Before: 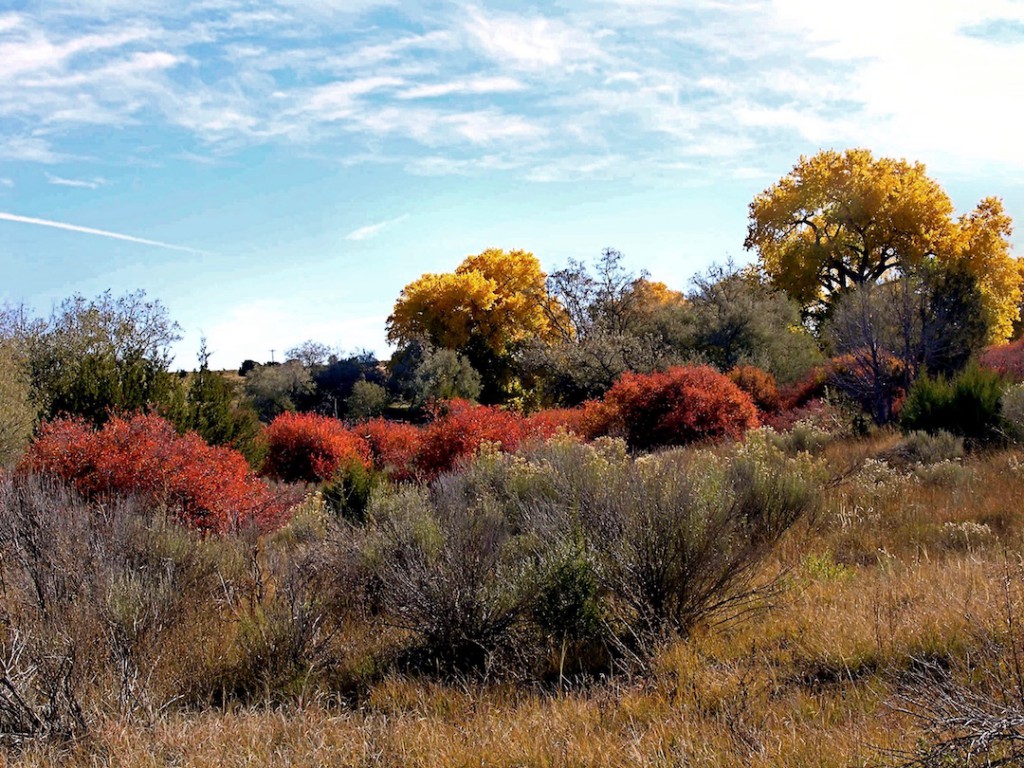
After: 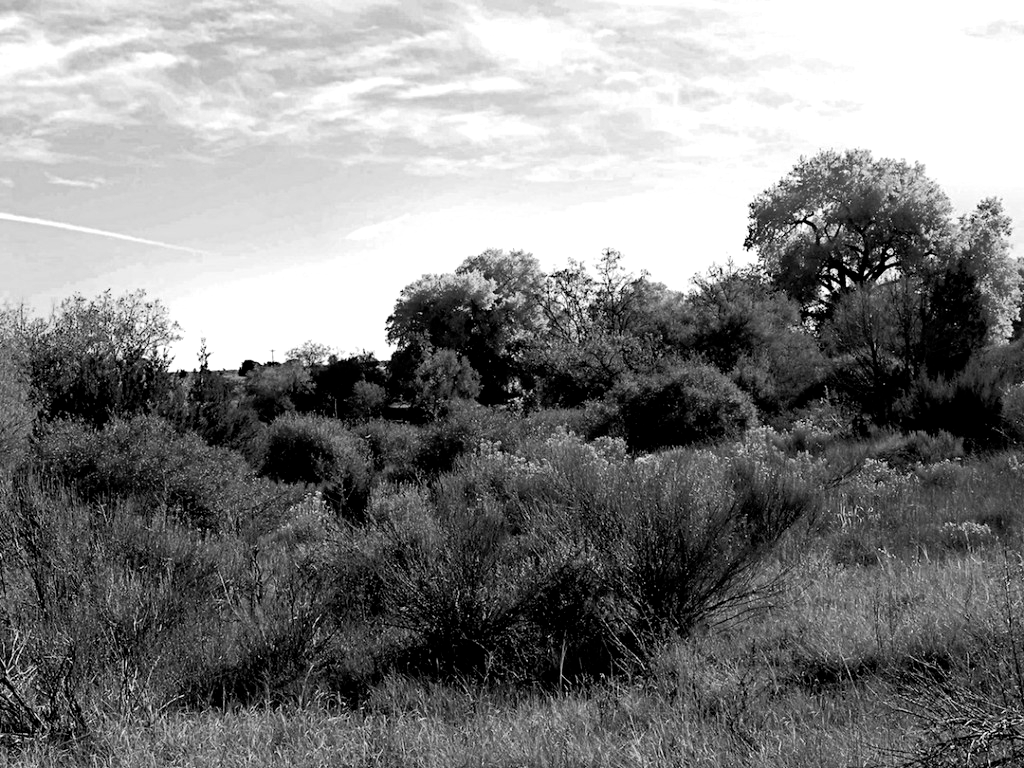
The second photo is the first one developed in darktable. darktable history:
color balance rgb: shadows lift › luminance -41.13%, shadows lift › chroma 14.13%, shadows lift › hue 260°, power › luminance -3.76%, power › chroma 0.56%, power › hue 40.37°, highlights gain › luminance 16.81%, highlights gain › chroma 2.94%, highlights gain › hue 260°, global offset › luminance -0.29%, global offset › chroma 0.31%, global offset › hue 260°, perceptual saturation grading › global saturation 20%, perceptual saturation grading › highlights -13.92%, perceptual saturation grading › shadows 50%
white balance: red 0.98, blue 1.034
monochrome: on, module defaults
